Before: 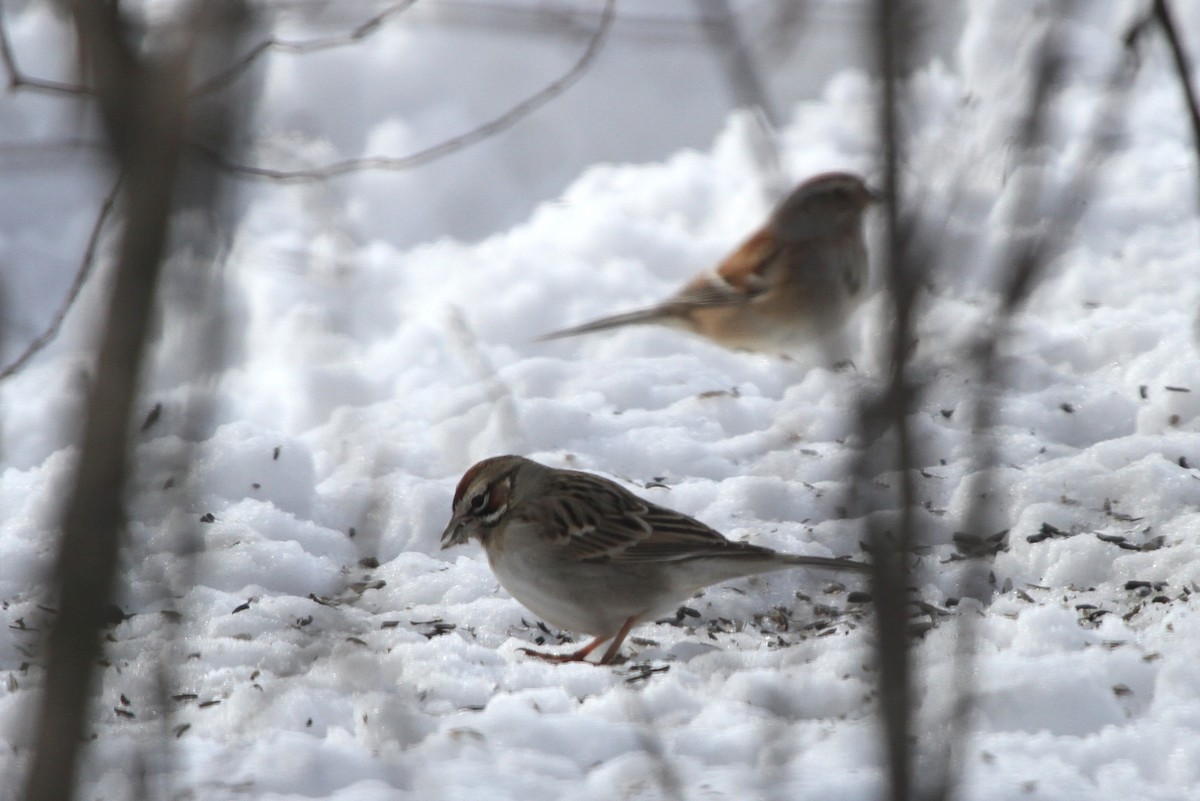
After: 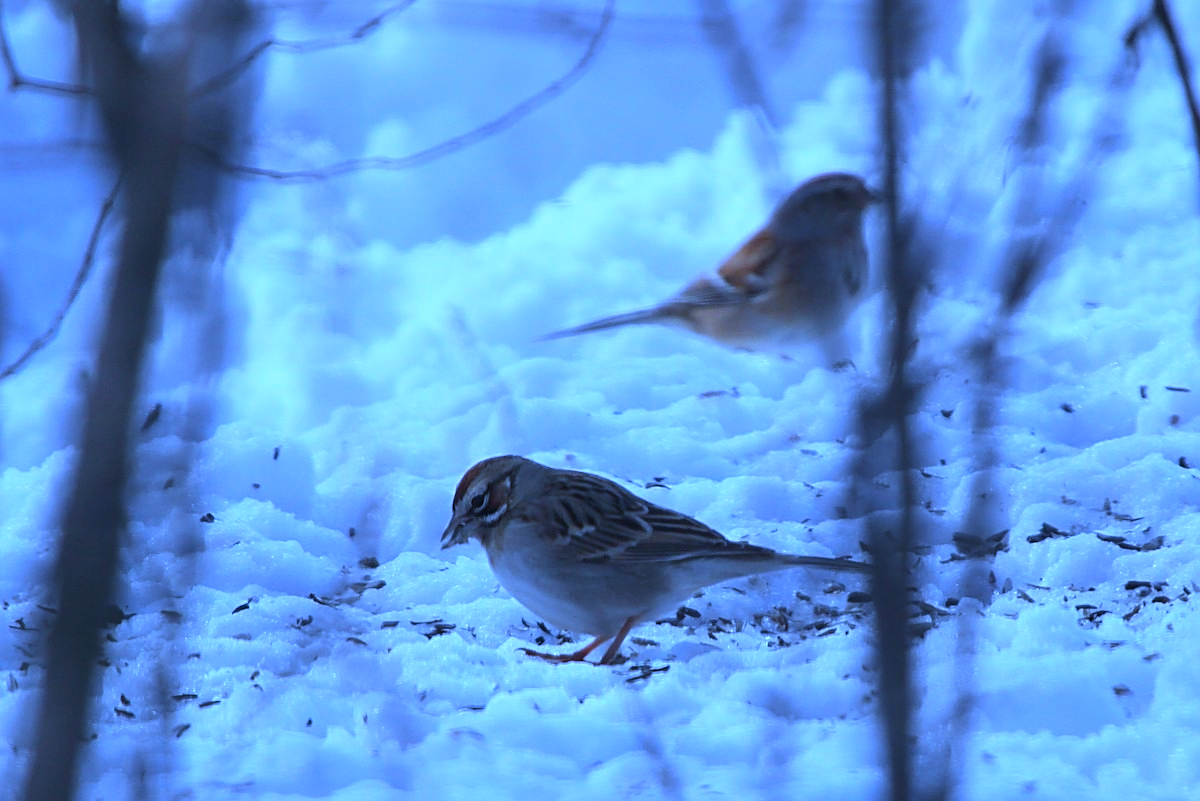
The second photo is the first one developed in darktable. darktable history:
sharpen: on, module defaults
white balance: red 0.766, blue 1.537
color balance rgb: perceptual saturation grading › global saturation 25%, global vibrance 20%
exposure: compensate highlight preservation false
